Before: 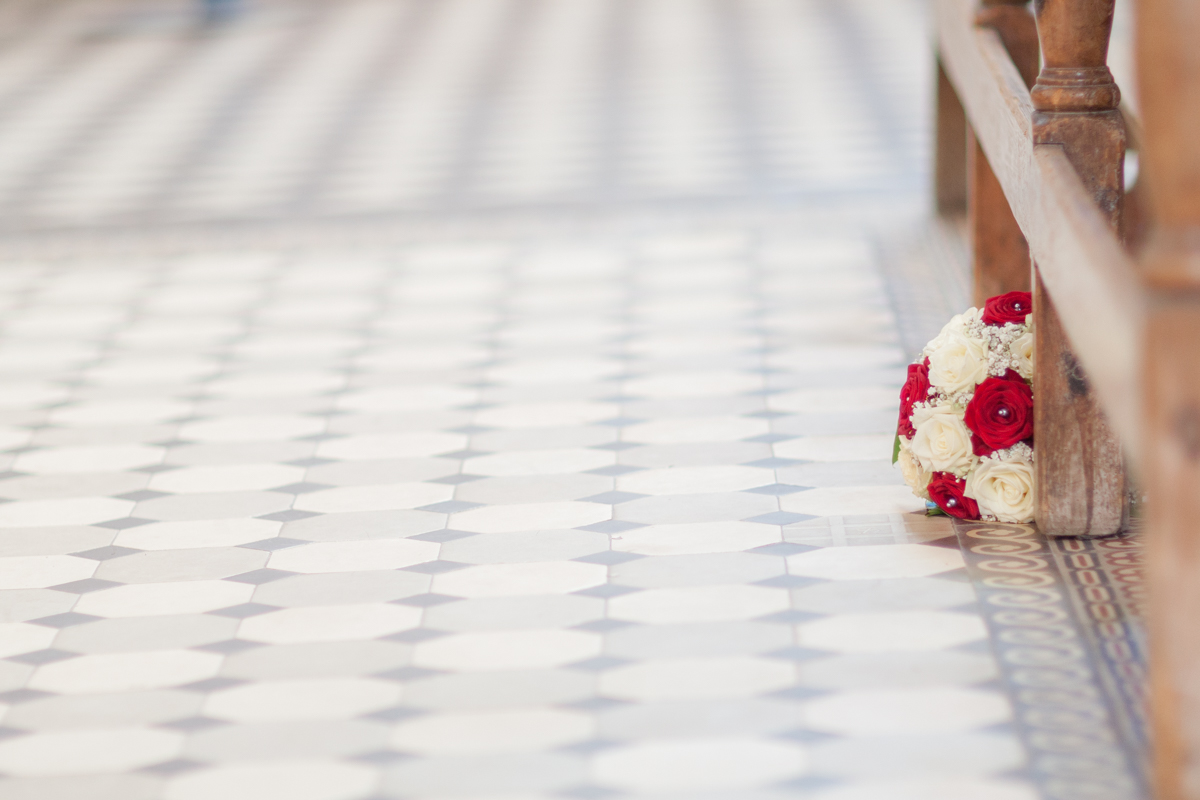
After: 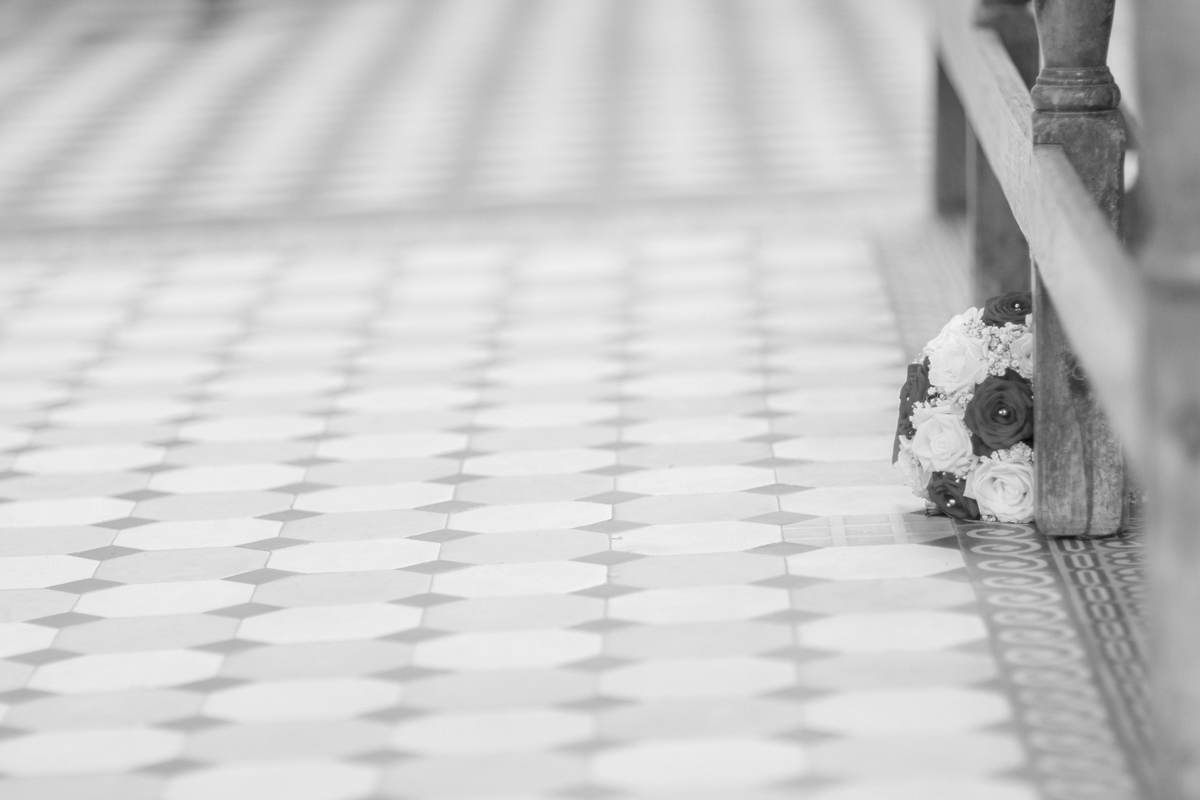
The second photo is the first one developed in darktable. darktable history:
monochrome: a 32, b 64, size 2.3
local contrast: mode bilateral grid, contrast 20, coarseness 50, detail 120%, midtone range 0.2
